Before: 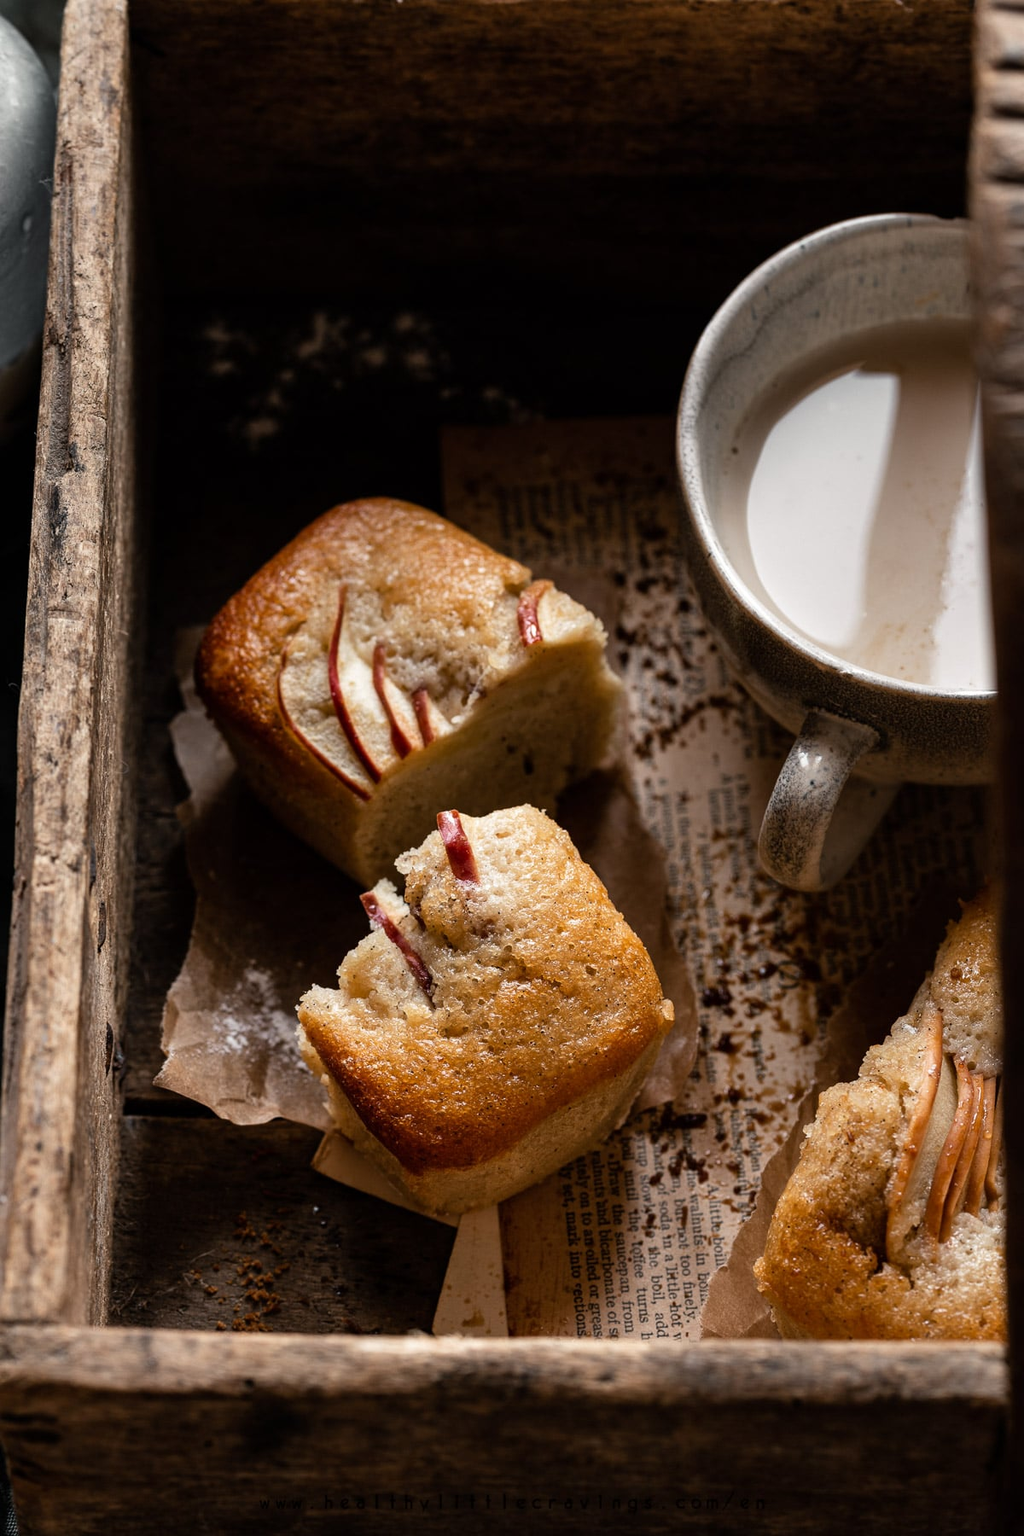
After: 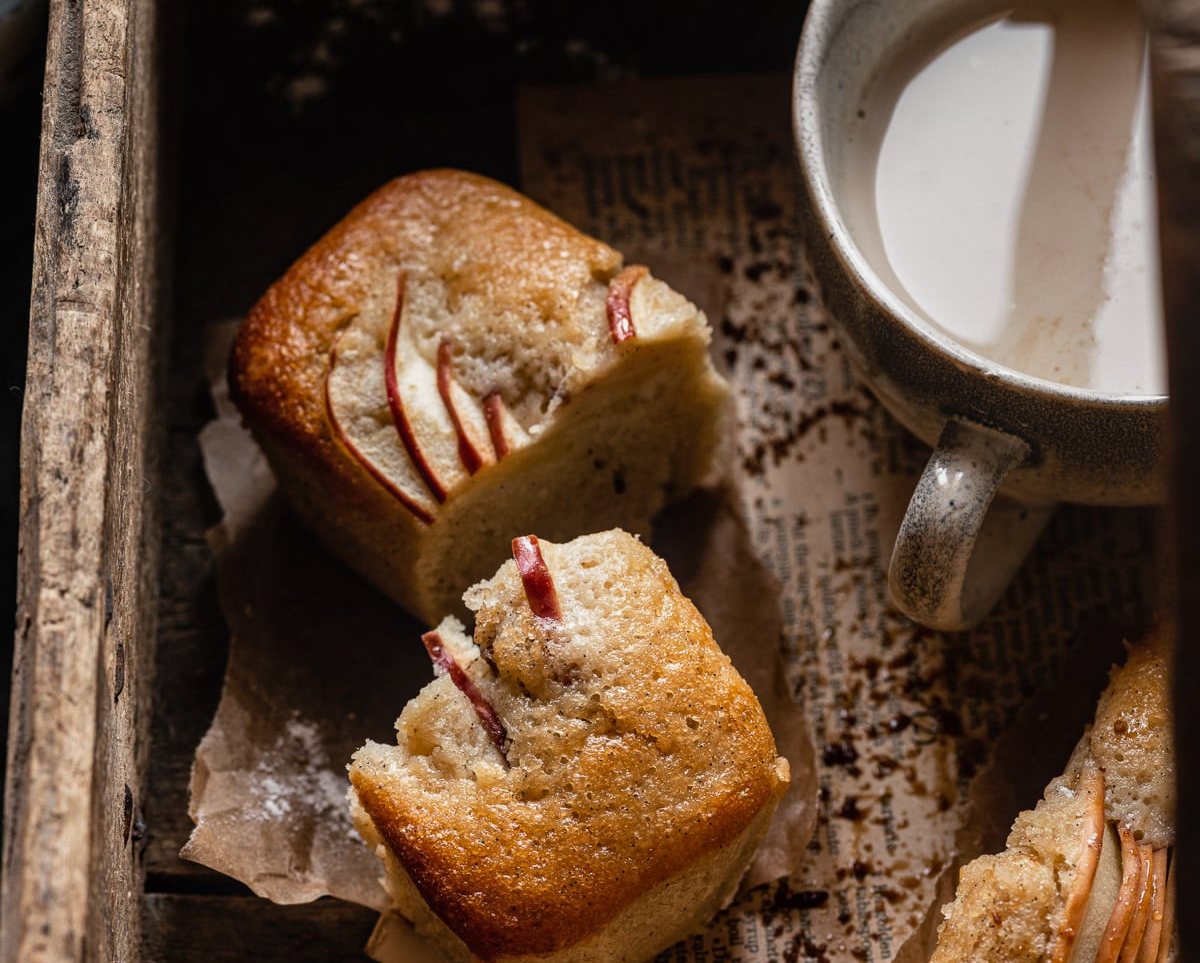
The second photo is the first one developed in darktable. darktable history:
crop and rotate: top 23.043%, bottom 23.437%
local contrast: detail 110%
